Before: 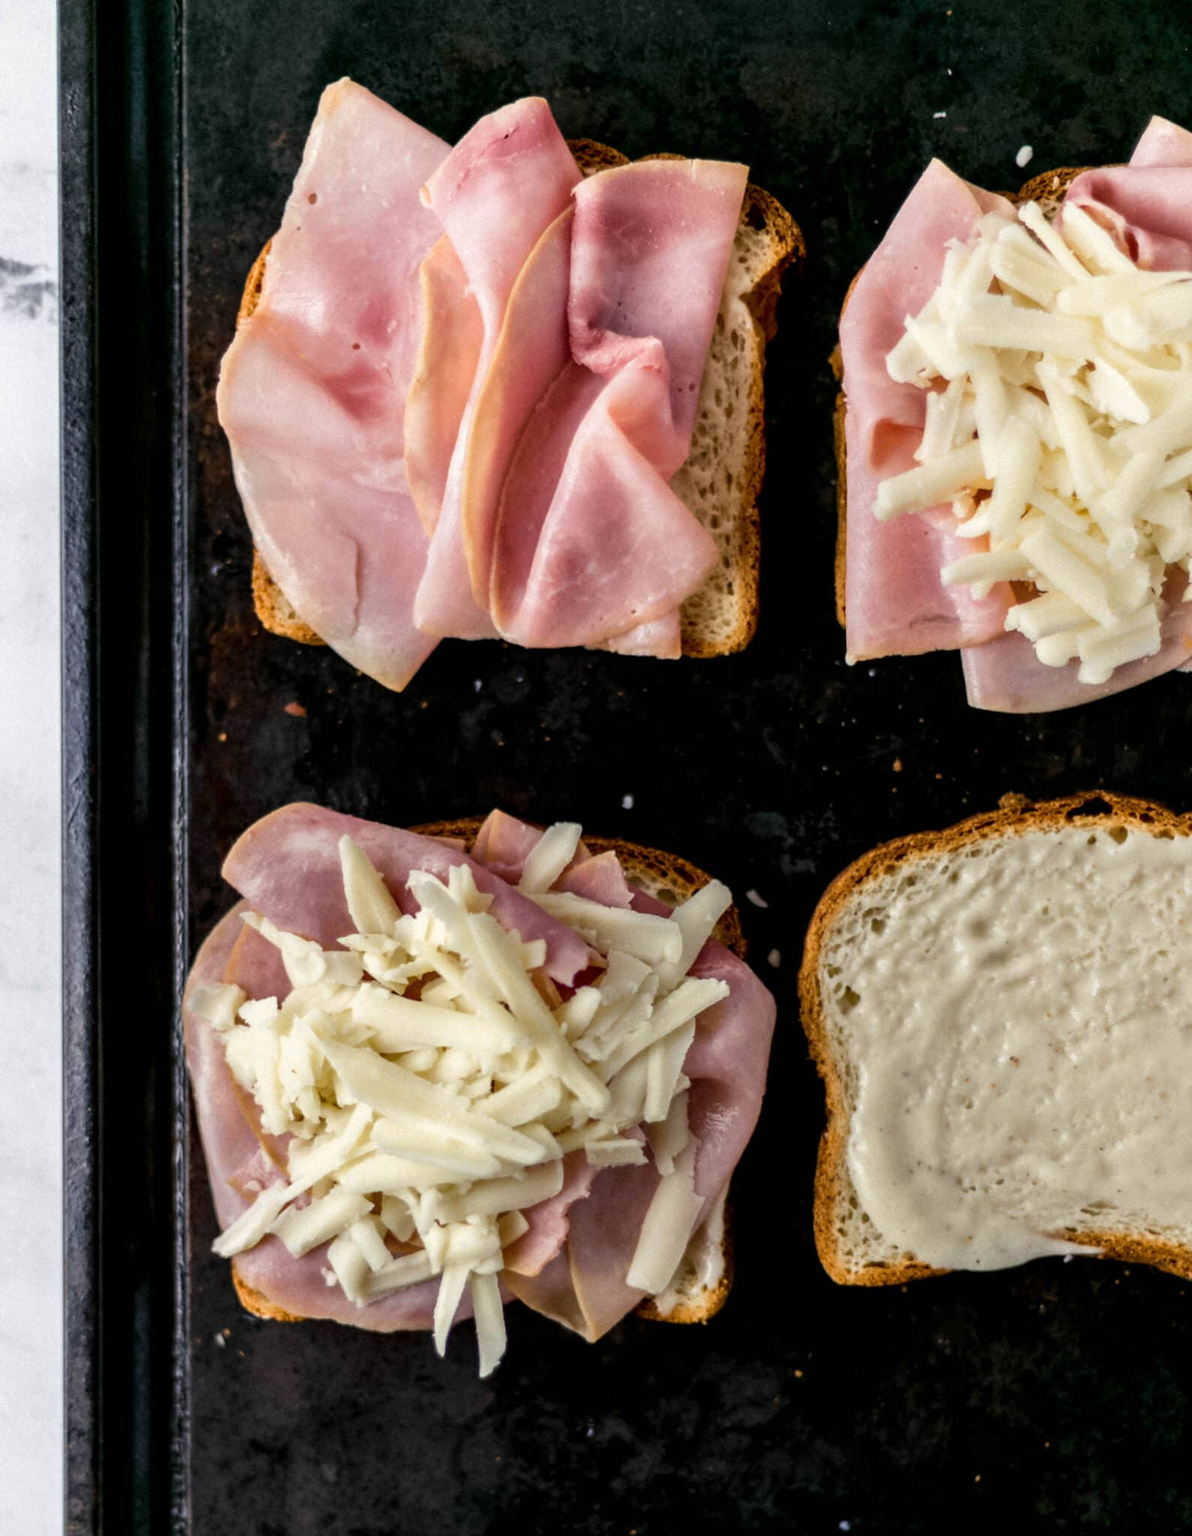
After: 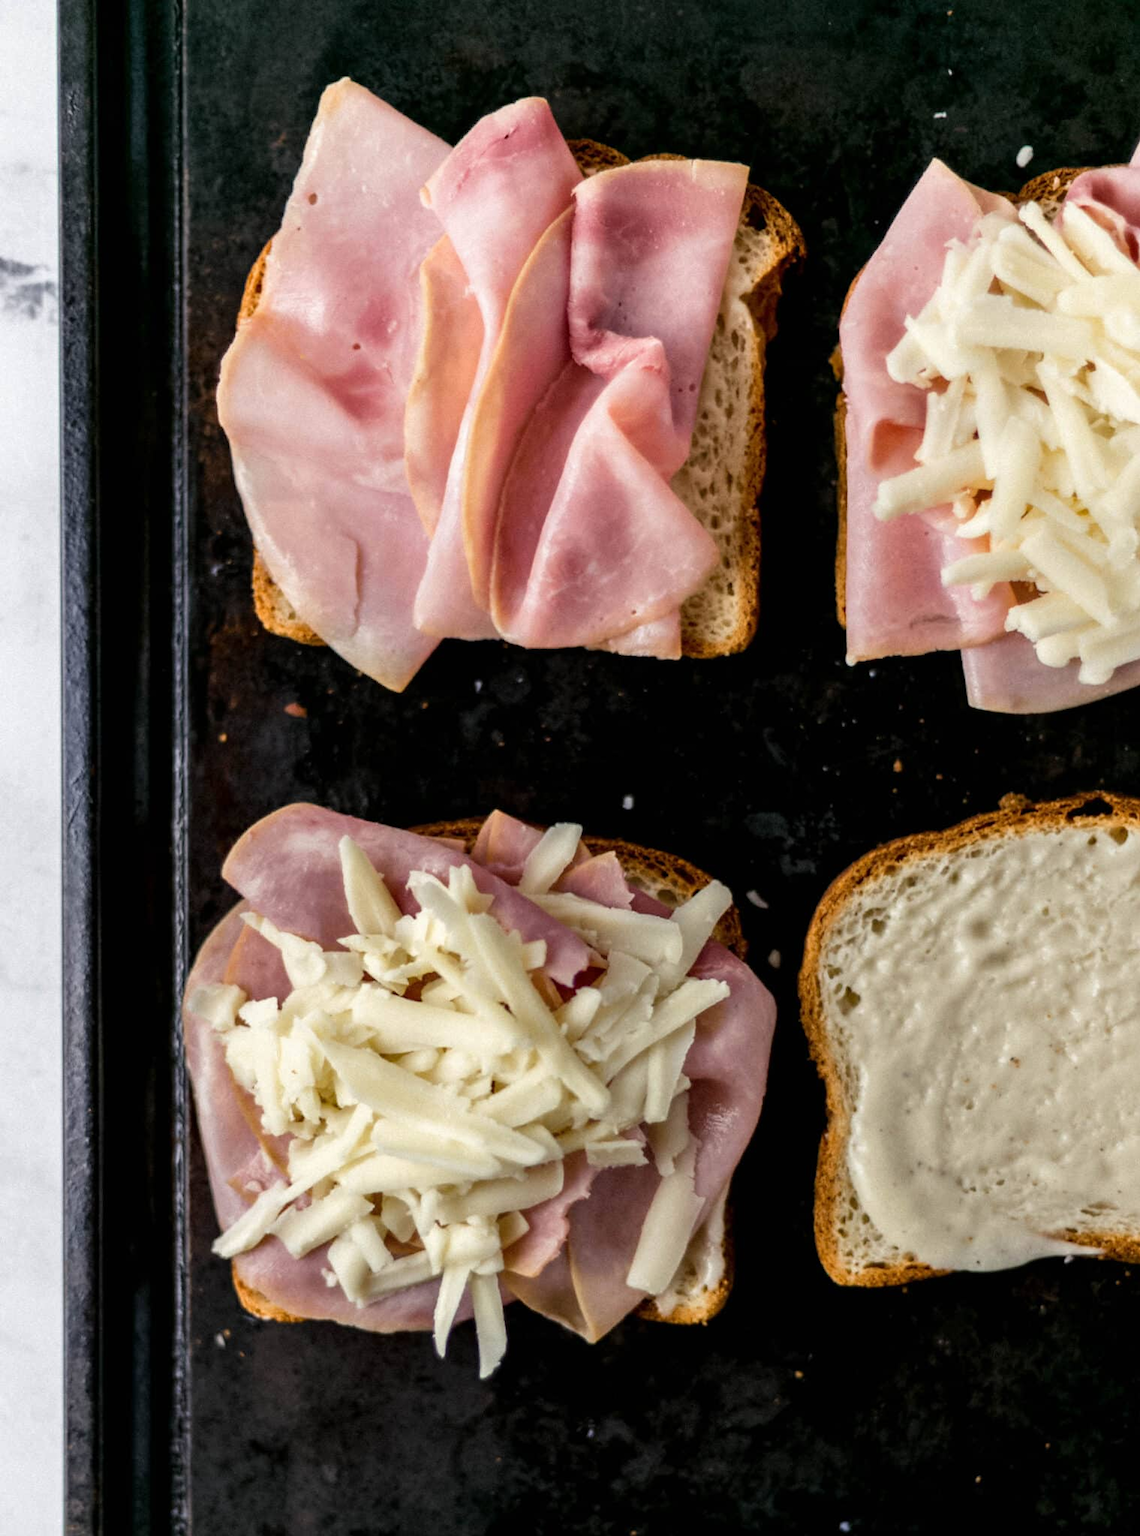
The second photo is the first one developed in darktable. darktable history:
crop: right 4.295%, bottom 0.026%
